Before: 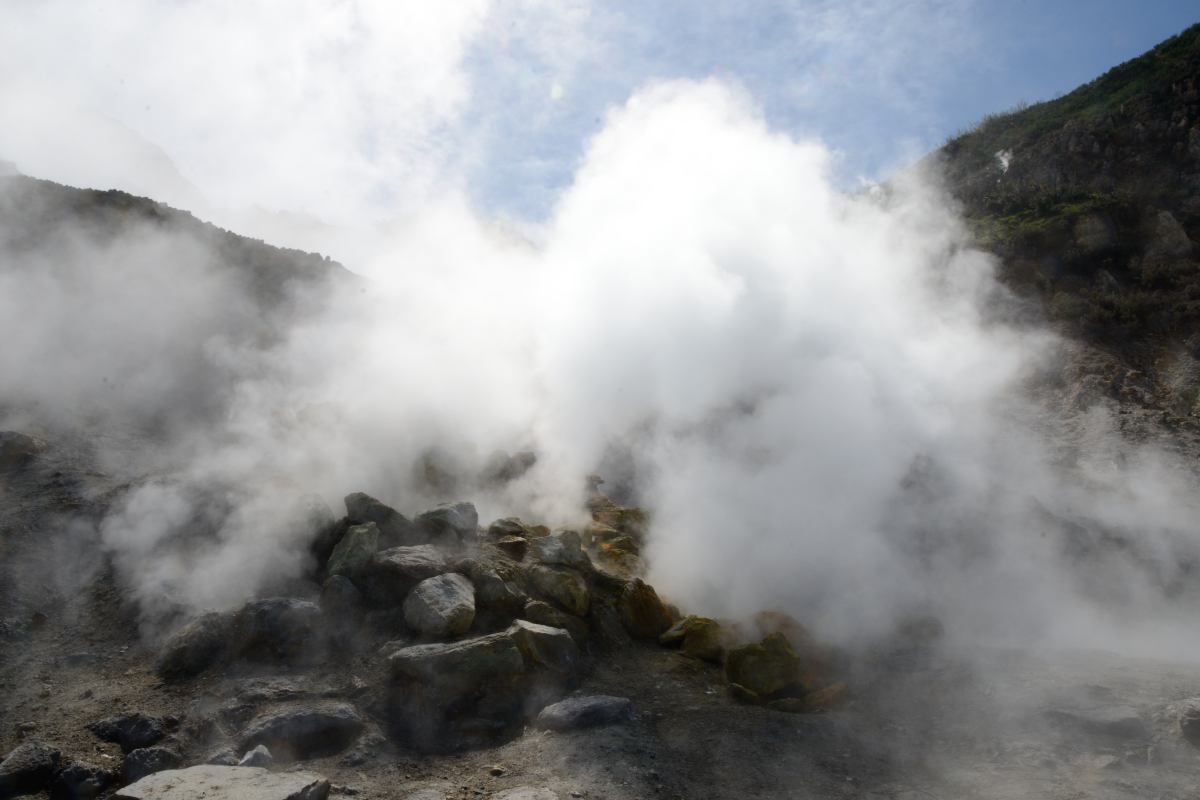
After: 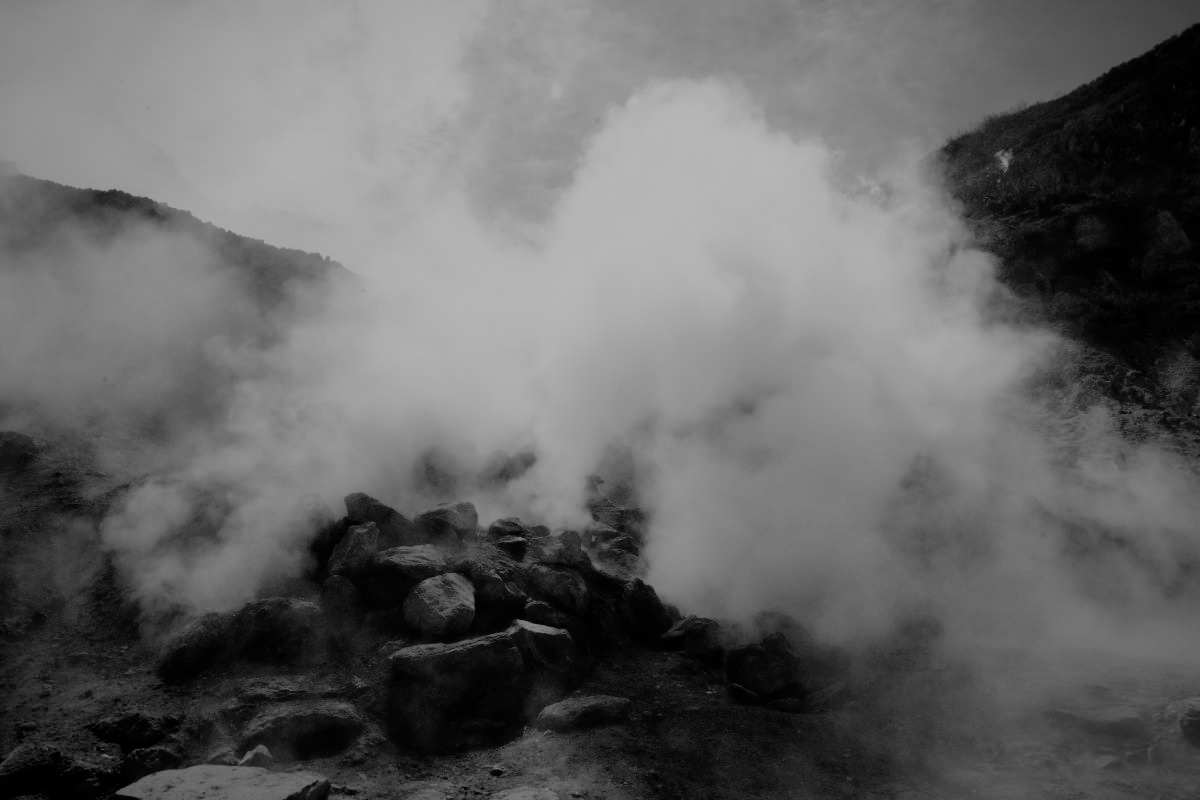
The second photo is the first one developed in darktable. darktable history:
white balance: red 0.974, blue 1.044
exposure: black level correction 0, exposure -0.721 EV, compensate highlight preservation false
vignetting: fall-off radius 70%, automatic ratio true
filmic rgb: black relative exposure -7.65 EV, white relative exposure 4.56 EV, hardness 3.61
monochrome: a -11.7, b 1.62, size 0.5, highlights 0.38
